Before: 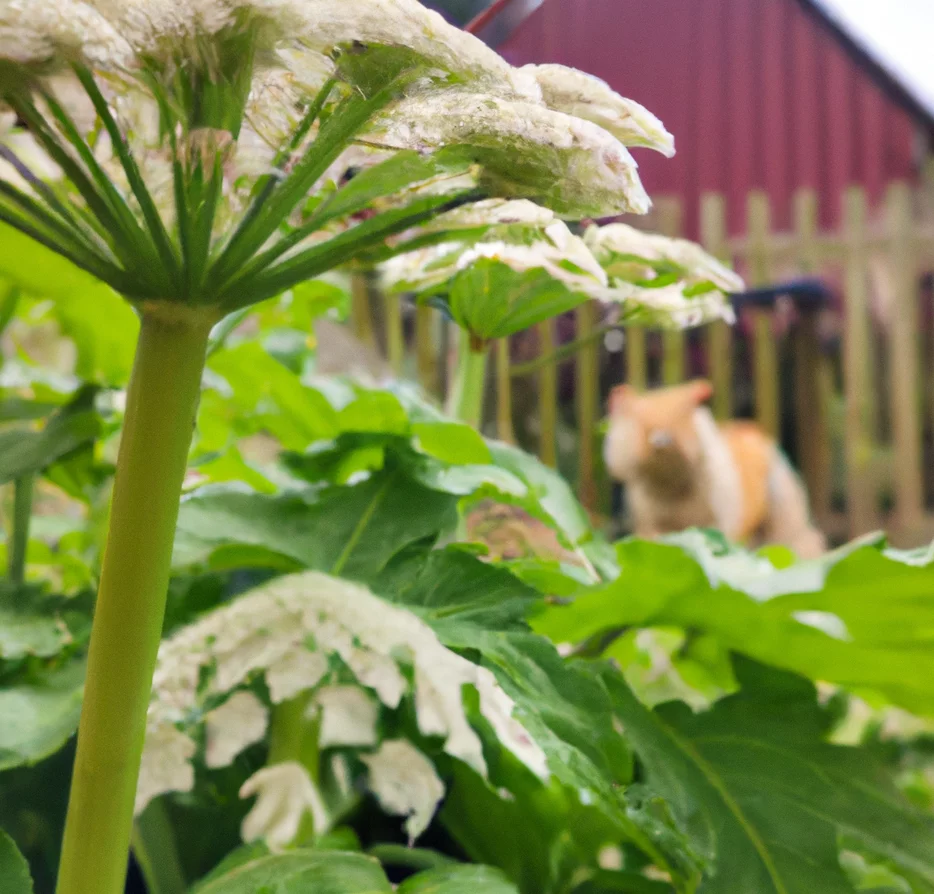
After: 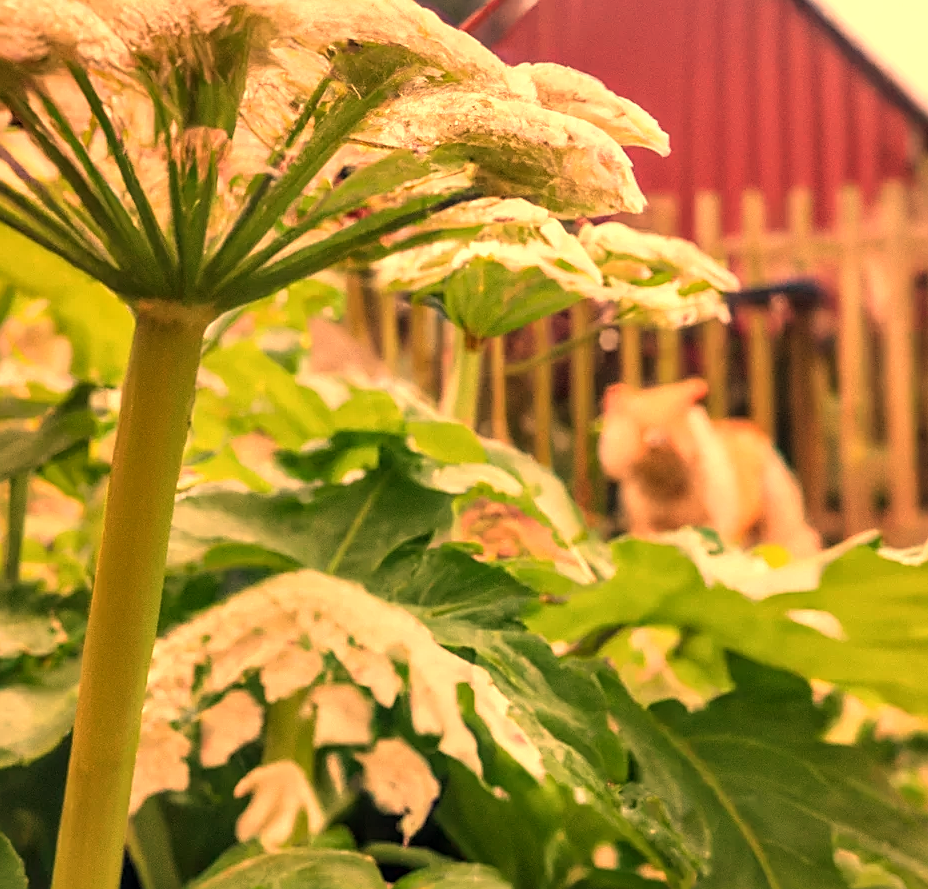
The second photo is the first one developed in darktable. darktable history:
crop and rotate: left 0.614%, top 0.179%, bottom 0.309%
local contrast: on, module defaults
sharpen: on, module defaults
white balance: red 1.467, blue 0.684
